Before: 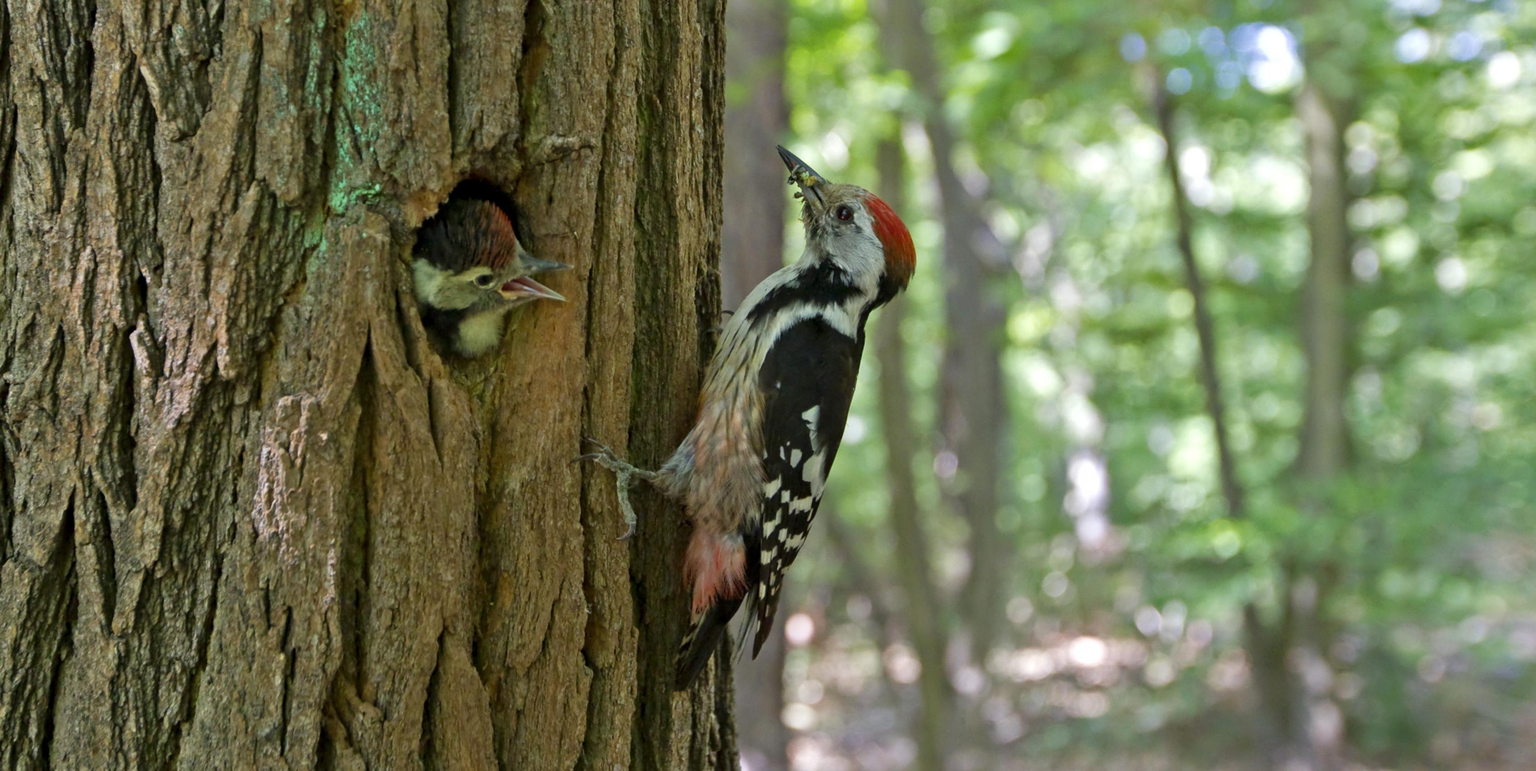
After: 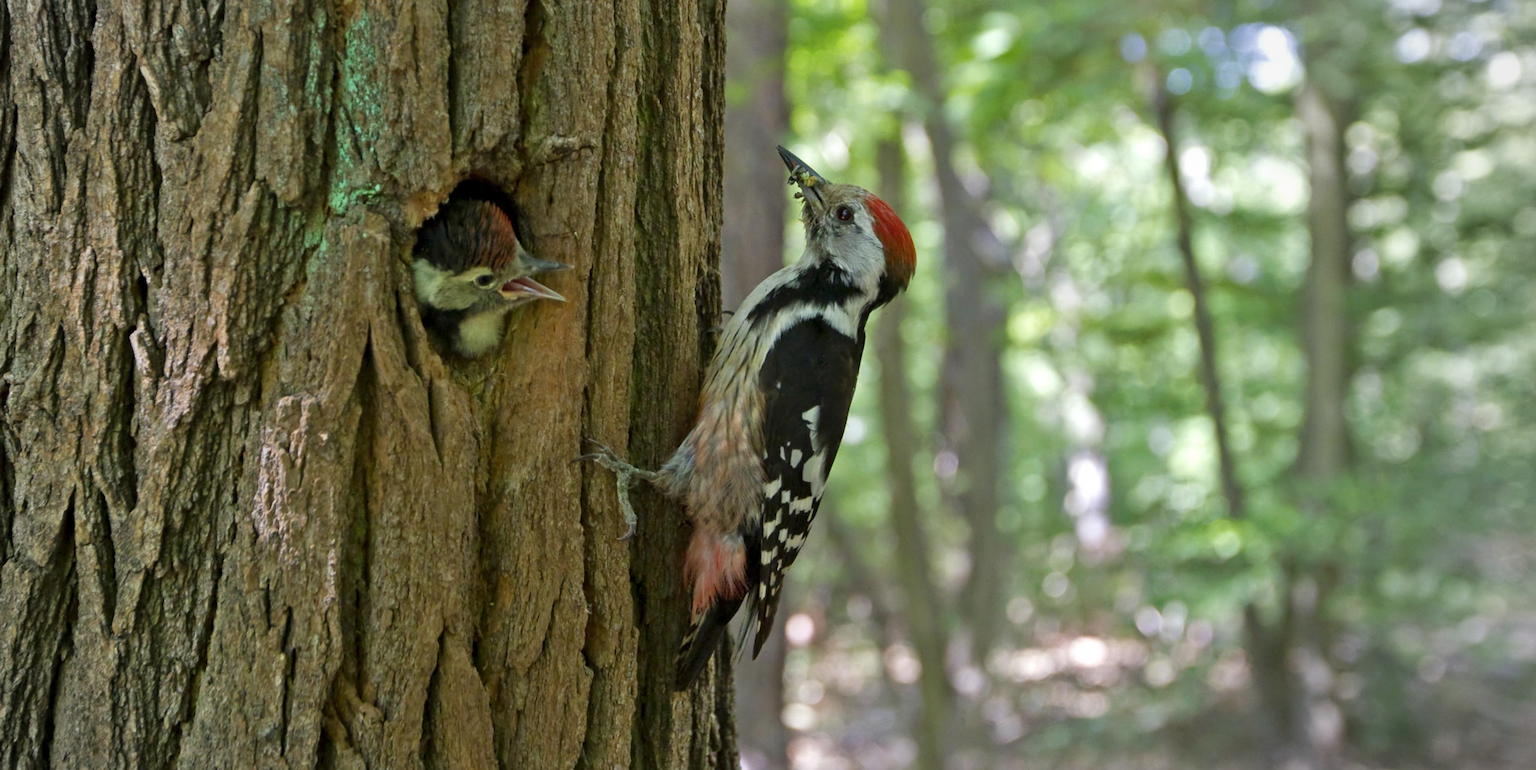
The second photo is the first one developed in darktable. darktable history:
vignetting: fall-off start 78.84%, brightness -0.168, center (-0.149, 0.015), width/height ratio 1.327
